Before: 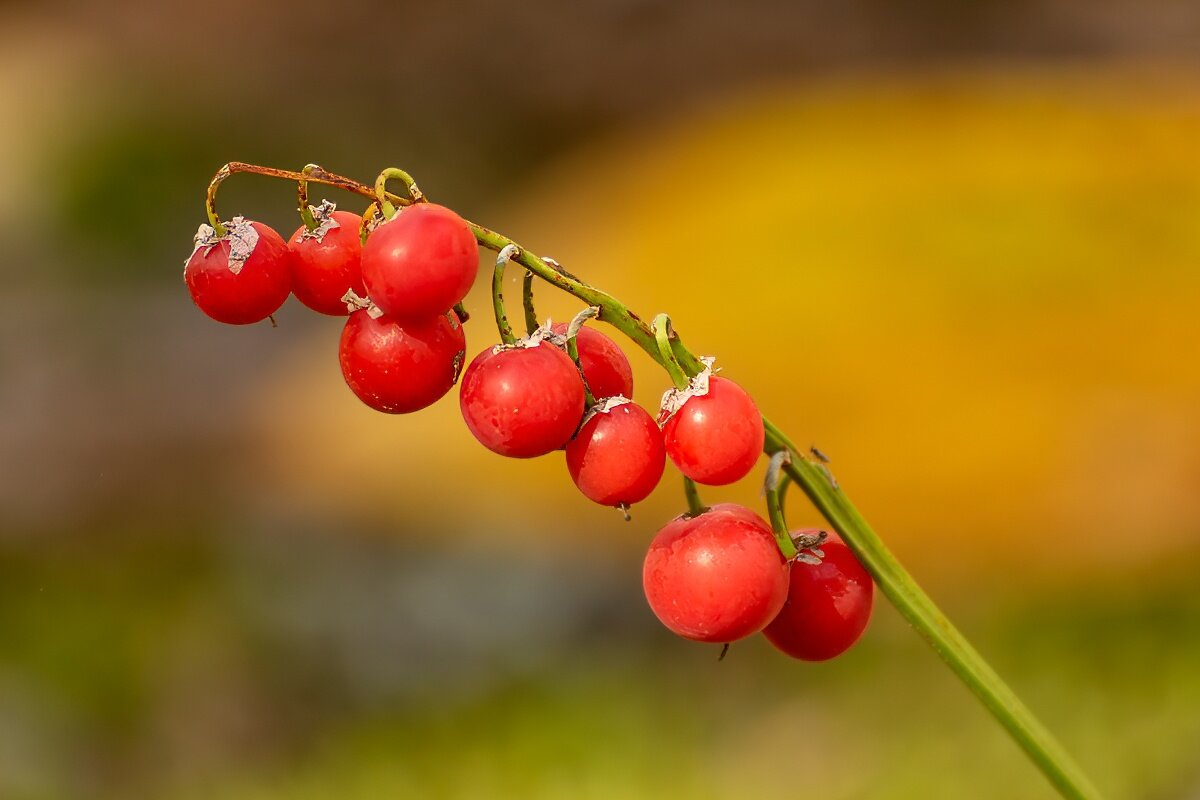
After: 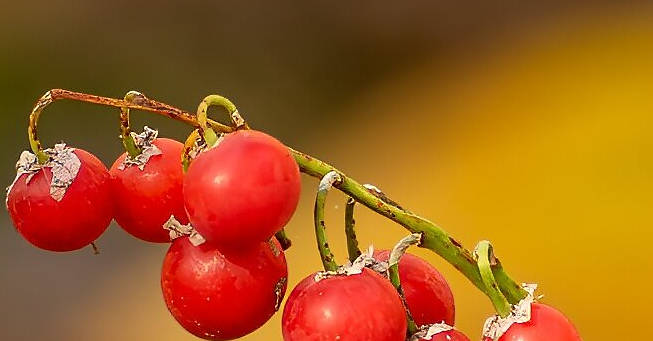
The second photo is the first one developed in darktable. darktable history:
sharpen: radius 0.979, amount 0.605
crop: left 14.854%, top 9.218%, right 30.718%, bottom 48.154%
